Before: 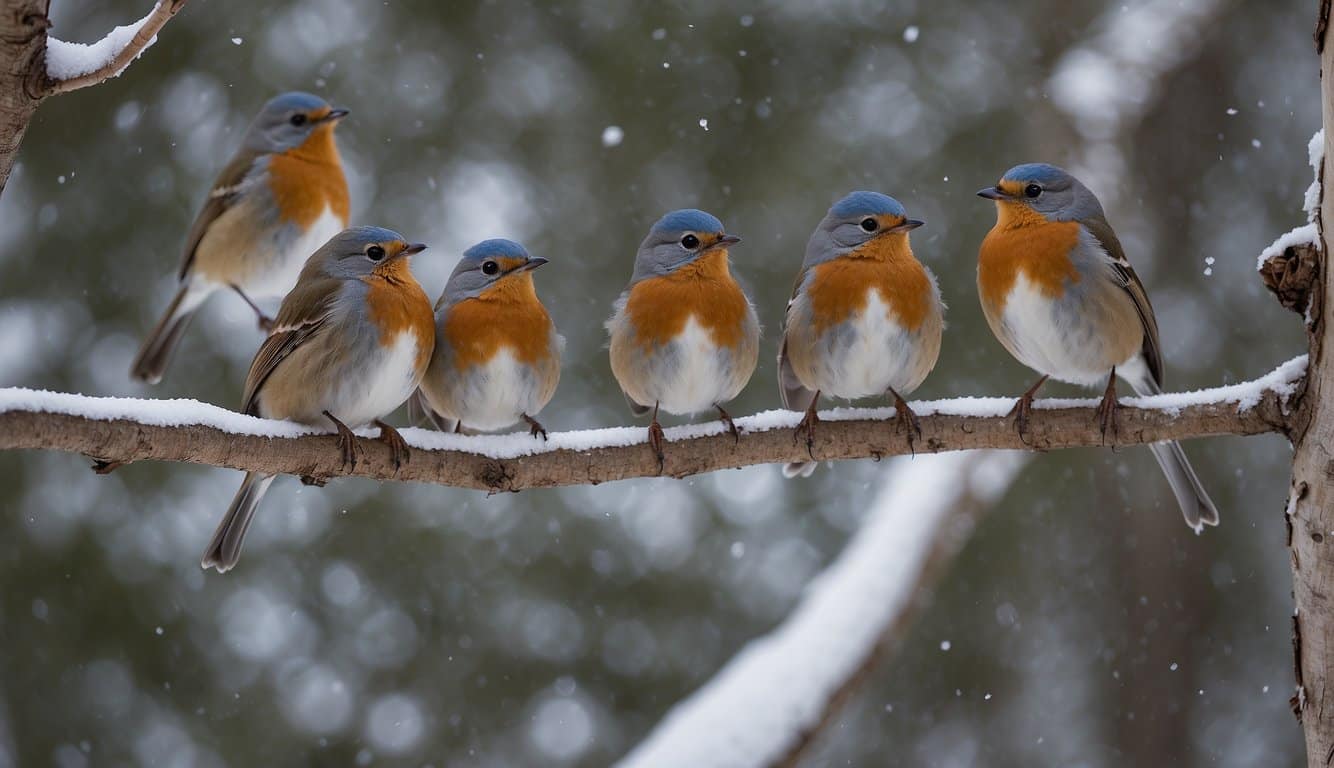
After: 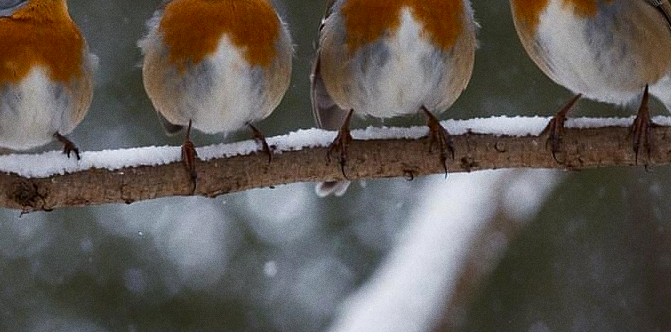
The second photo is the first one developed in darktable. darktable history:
sharpen: amount 0.2
crop: left 35.03%, top 36.625%, right 14.663%, bottom 20.057%
contrast brightness saturation: contrast 0.07, brightness -0.14, saturation 0.11
grain: coarseness 0.09 ISO
